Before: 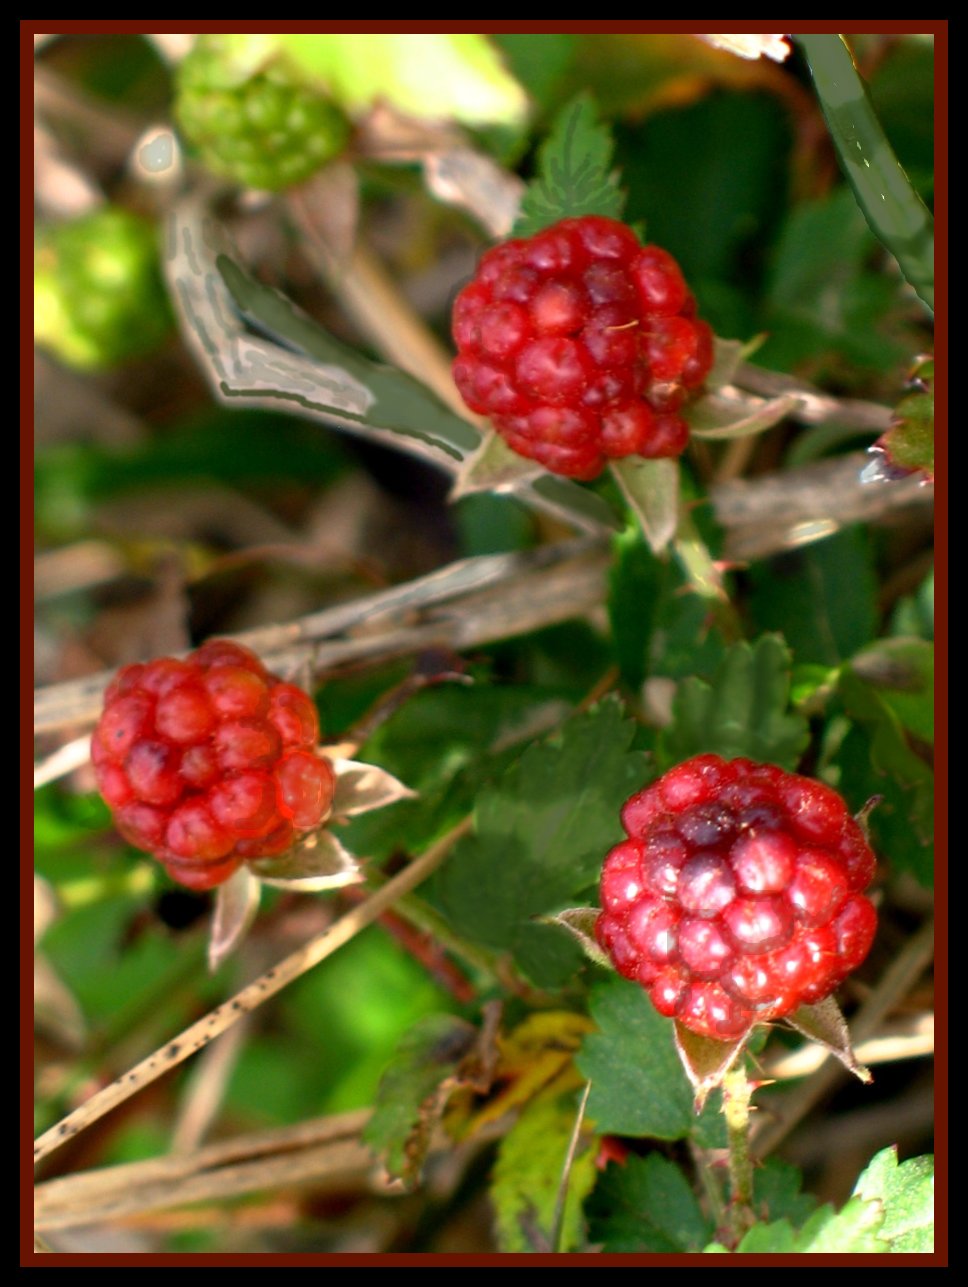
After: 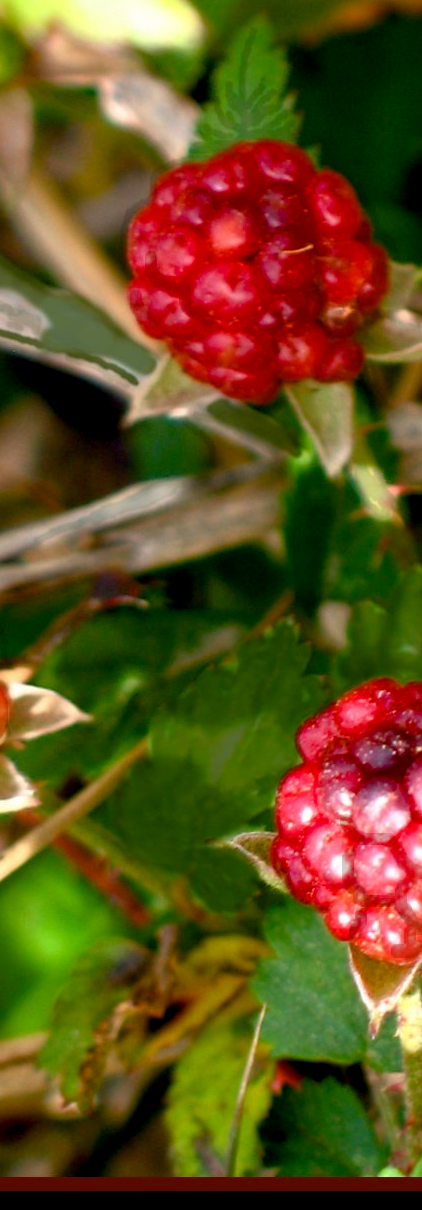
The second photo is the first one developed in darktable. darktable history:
crop: left 33.619%, top 5.973%, right 22.724%
color balance rgb: global offset › luminance -0.495%, perceptual saturation grading › global saturation 20%, perceptual saturation grading › highlights -25.897%, perceptual saturation grading › shadows 25.841%
